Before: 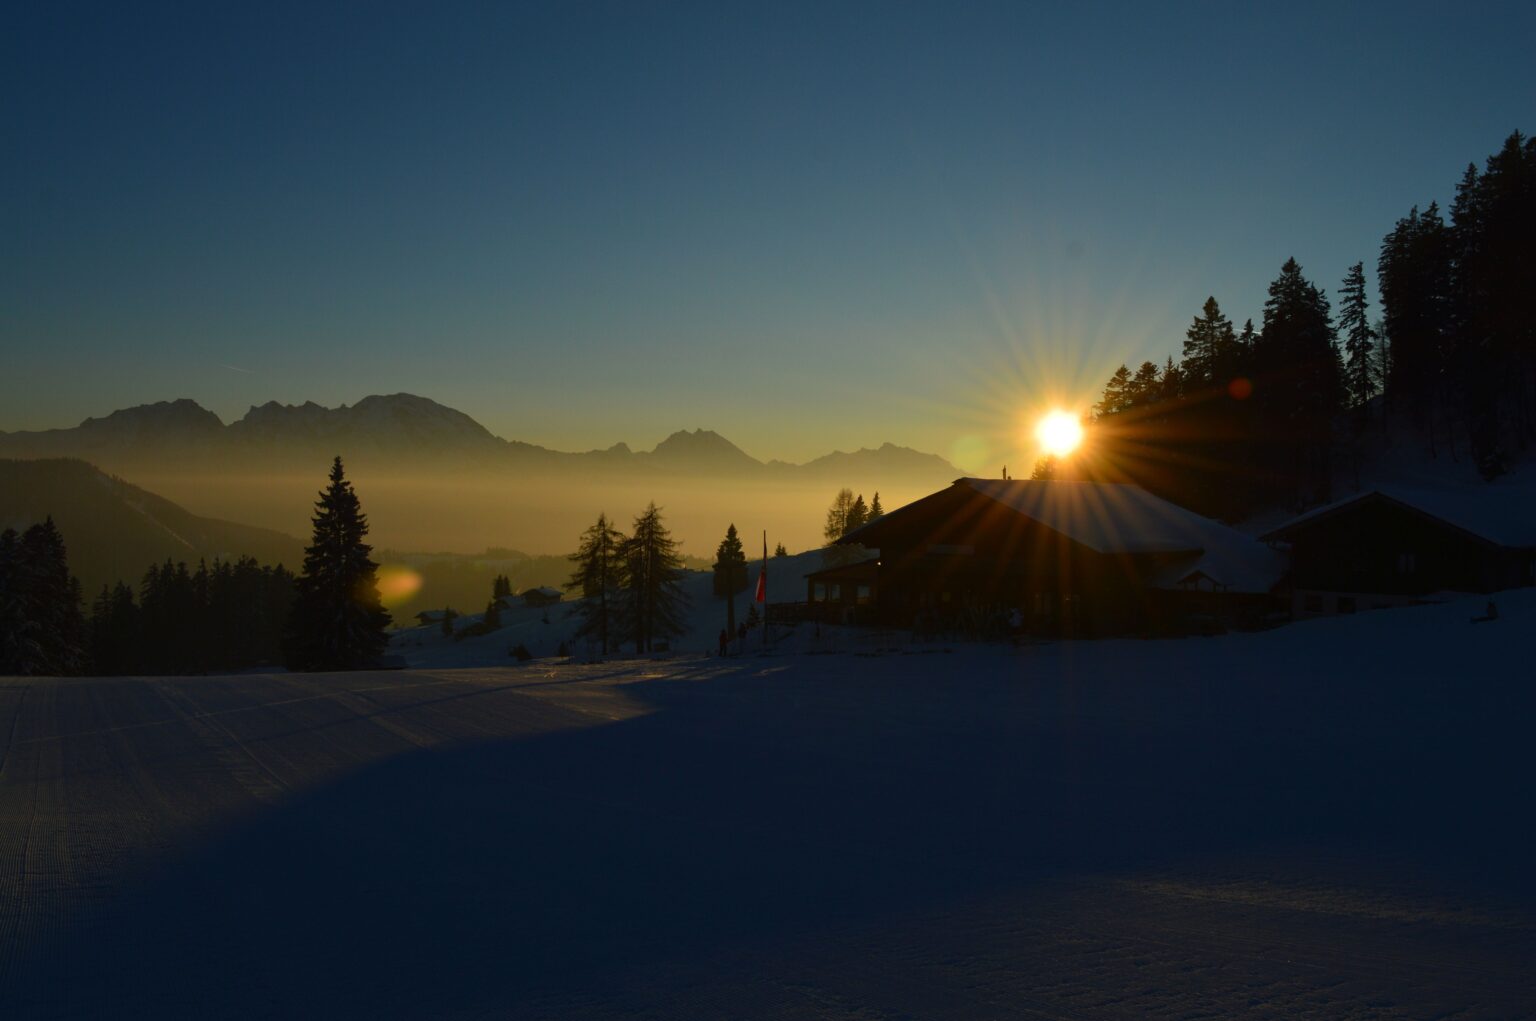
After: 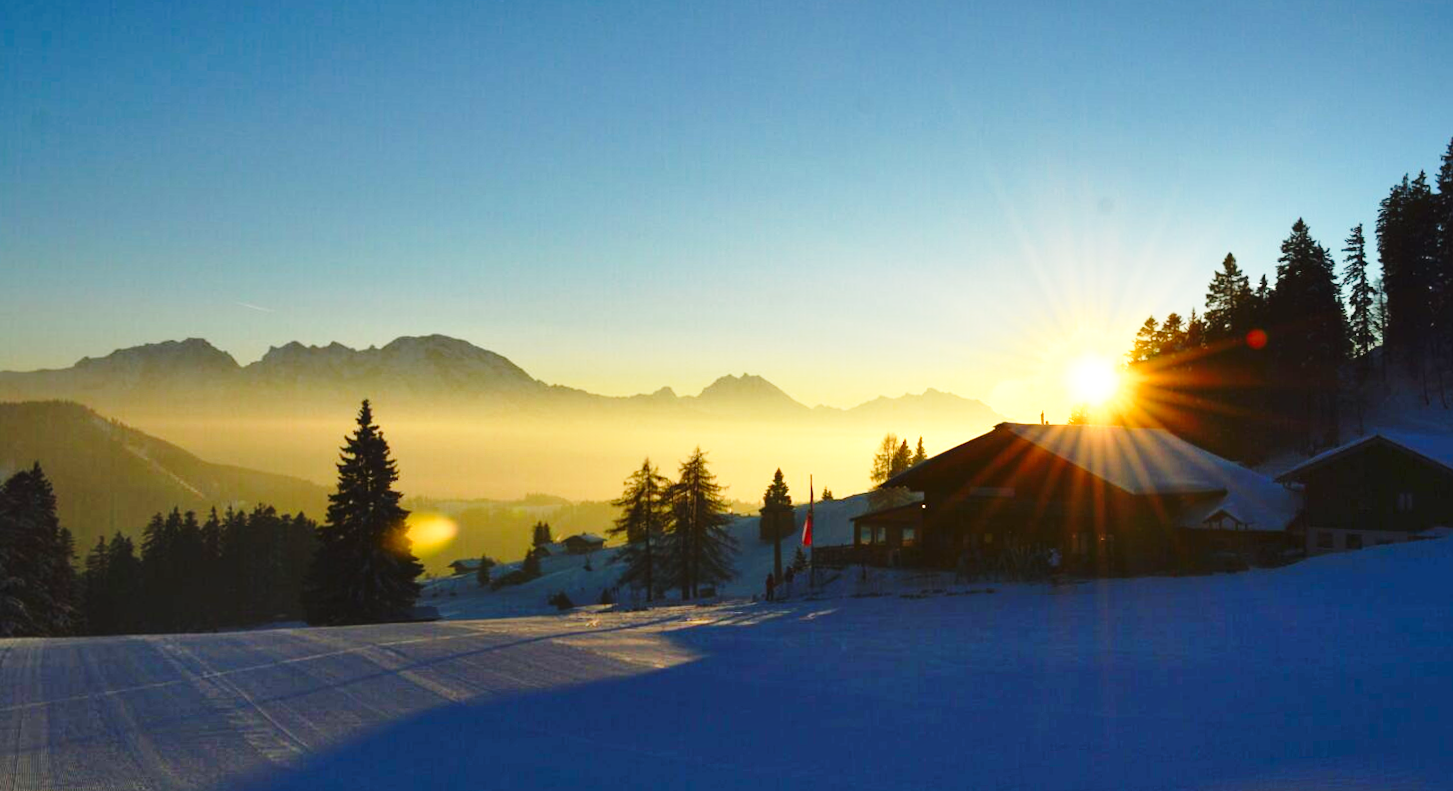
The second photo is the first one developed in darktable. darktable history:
exposure: black level correction 0, exposure 1.45 EV, compensate exposure bias true, compensate highlight preservation false
crop and rotate: angle 0.2°, left 0.275%, right 3.127%, bottom 14.18%
base curve: curves: ch0 [(0, 0) (0.028, 0.03) (0.121, 0.232) (0.46, 0.748) (0.859, 0.968) (1, 1)], preserve colors none
shadows and highlights: low approximation 0.01, soften with gaussian
rotate and perspective: rotation -0.013°, lens shift (vertical) -0.027, lens shift (horizontal) 0.178, crop left 0.016, crop right 0.989, crop top 0.082, crop bottom 0.918
